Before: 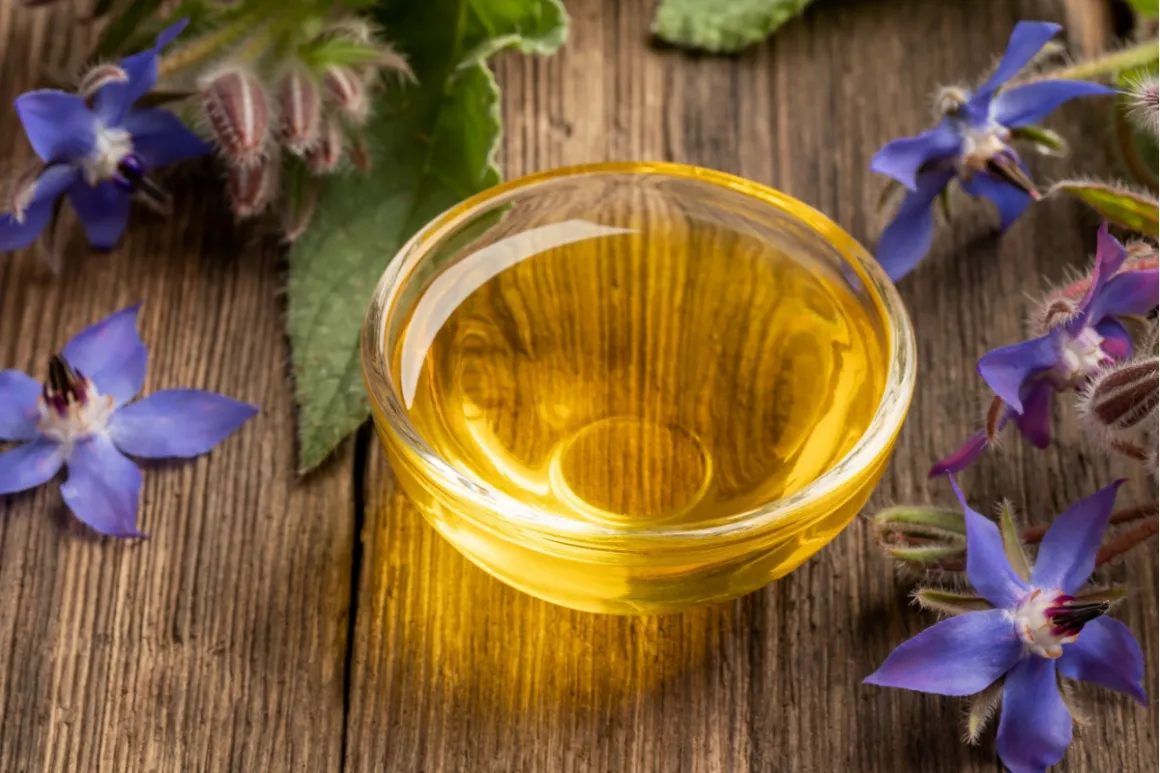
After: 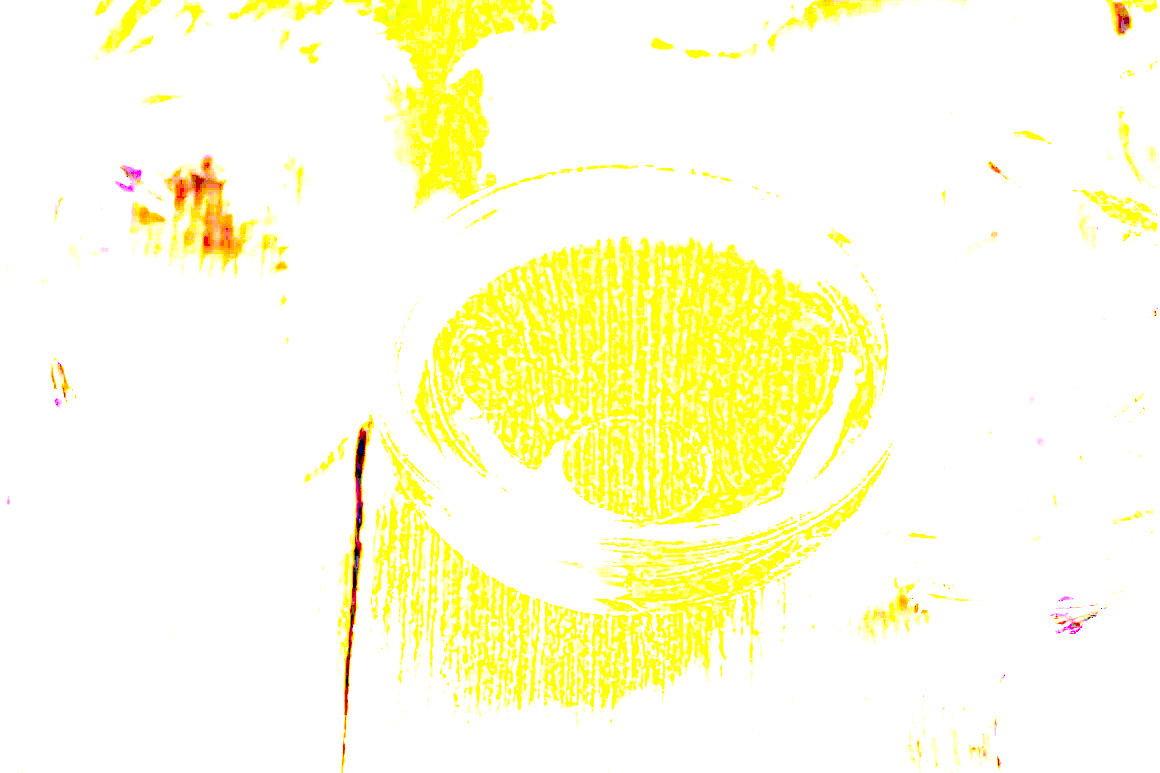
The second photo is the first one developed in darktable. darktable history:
exposure: exposure 8 EV, compensate highlight preservation false
tone equalizer: -8 EV -0.001 EV, -7 EV 0.001 EV, -6 EV -0.002 EV, -5 EV -0.003 EV, -4 EV -0.062 EV, -3 EV -0.222 EV, -2 EV -0.267 EV, -1 EV 0.105 EV, +0 EV 0.303 EV
